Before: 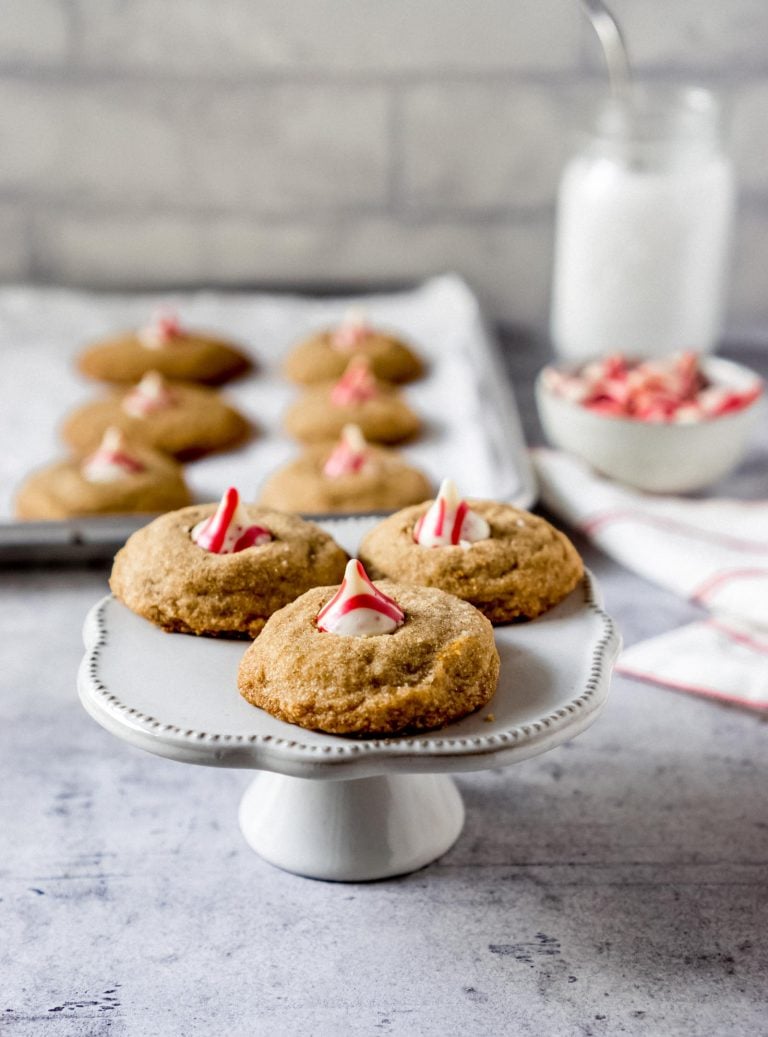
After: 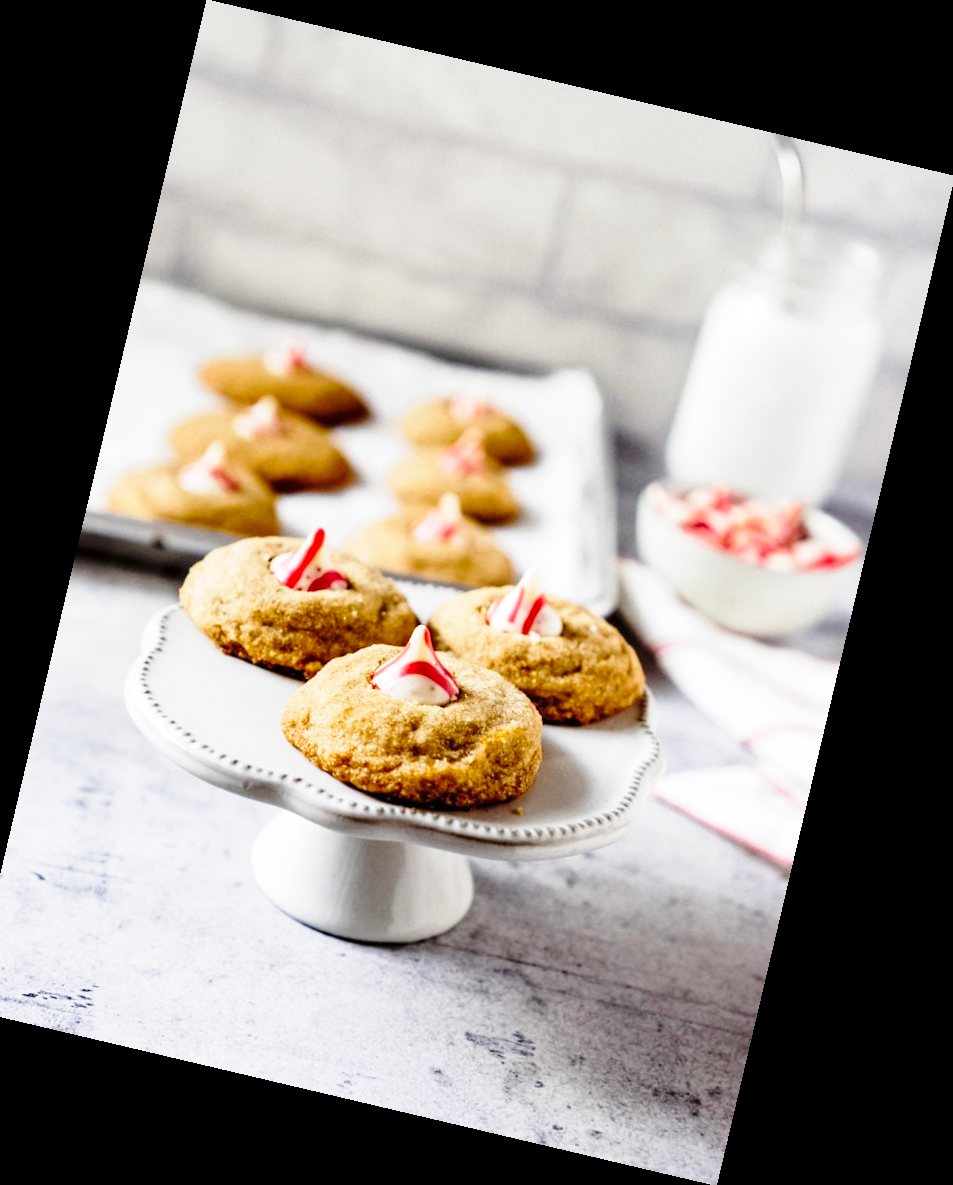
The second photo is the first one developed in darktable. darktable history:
base curve: curves: ch0 [(0, 0) (0.028, 0.03) (0.121, 0.232) (0.46, 0.748) (0.859, 0.968) (1, 1)], preserve colors none
crop and rotate: left 3.238%
tone equalizer: on, module defaults
rotate and perspective: rotation 13.27°, automatic cropping off
